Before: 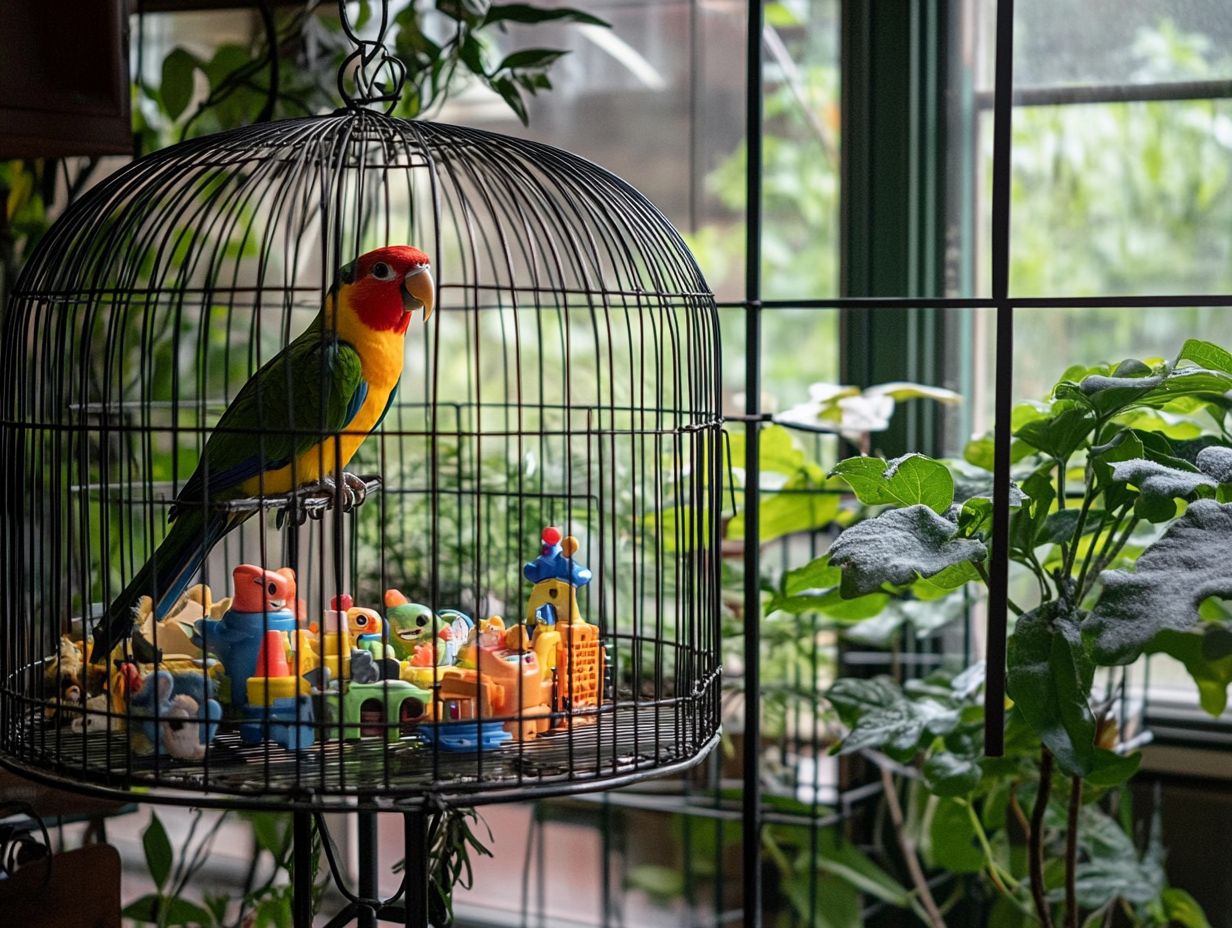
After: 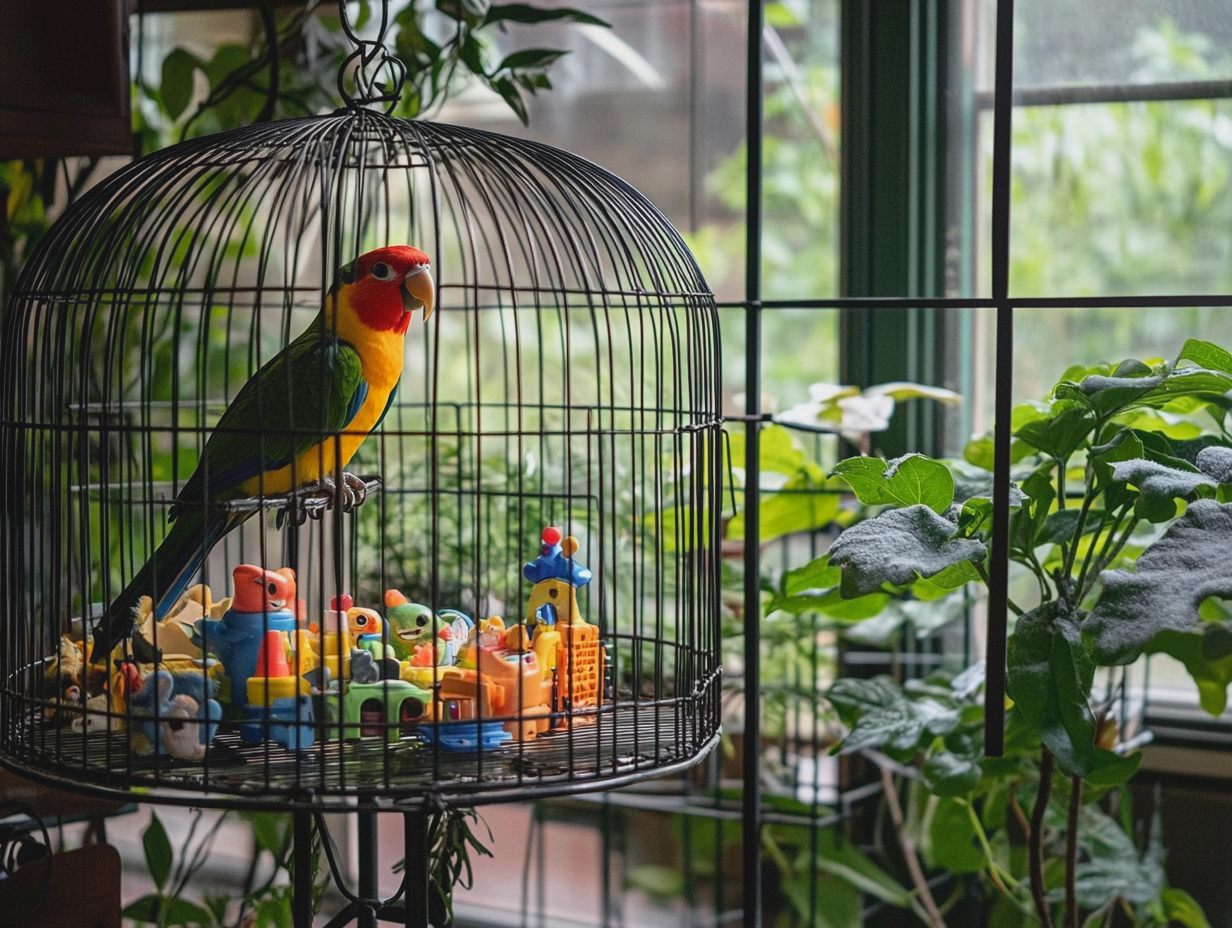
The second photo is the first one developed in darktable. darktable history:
contrast brightness saturation: contrast -0.113
